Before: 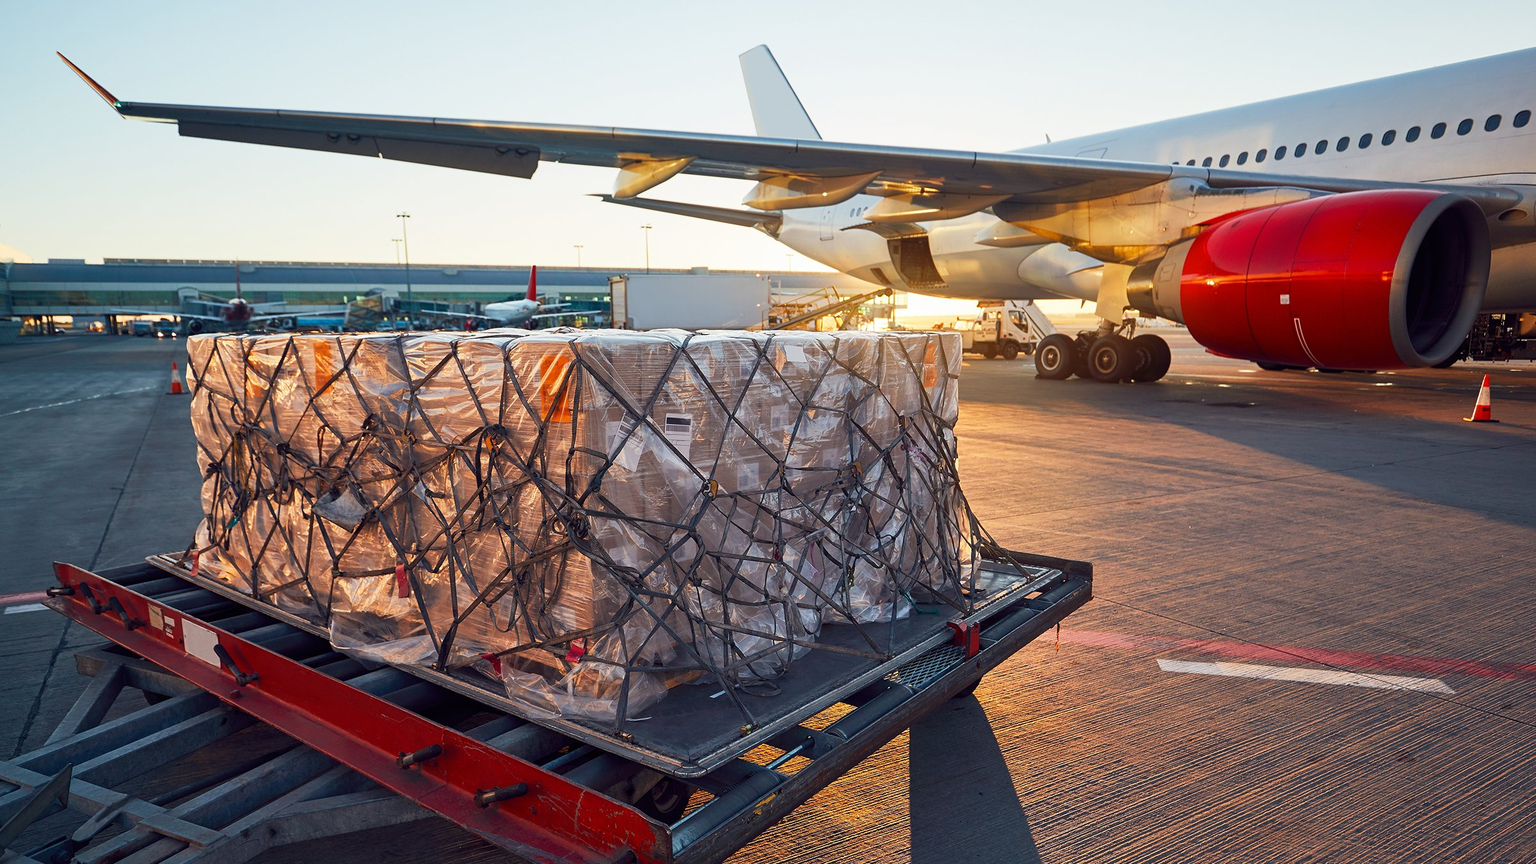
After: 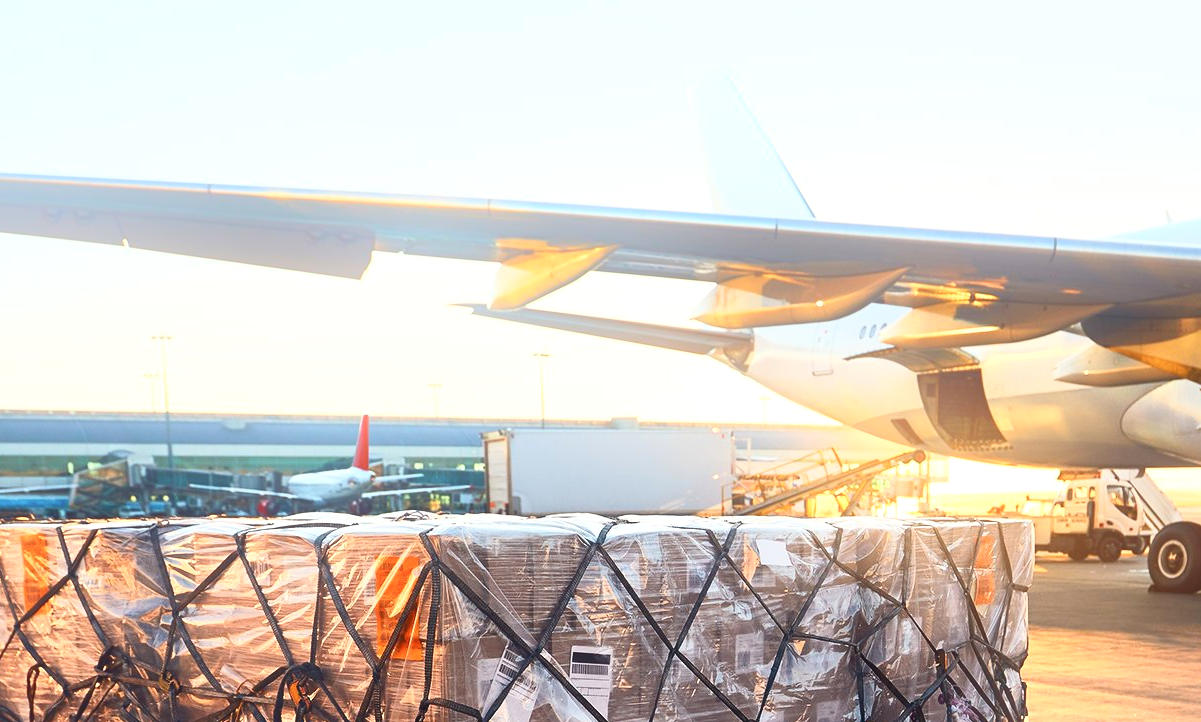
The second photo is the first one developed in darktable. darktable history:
levels: levels [0, 0.476, 0.951]
contrast brightness saturation: contrast 0.28
crop: left 19.556%, right 30.401%, bottom 46.458%
bloom: size 16%, threshold 98%, strength 20%
